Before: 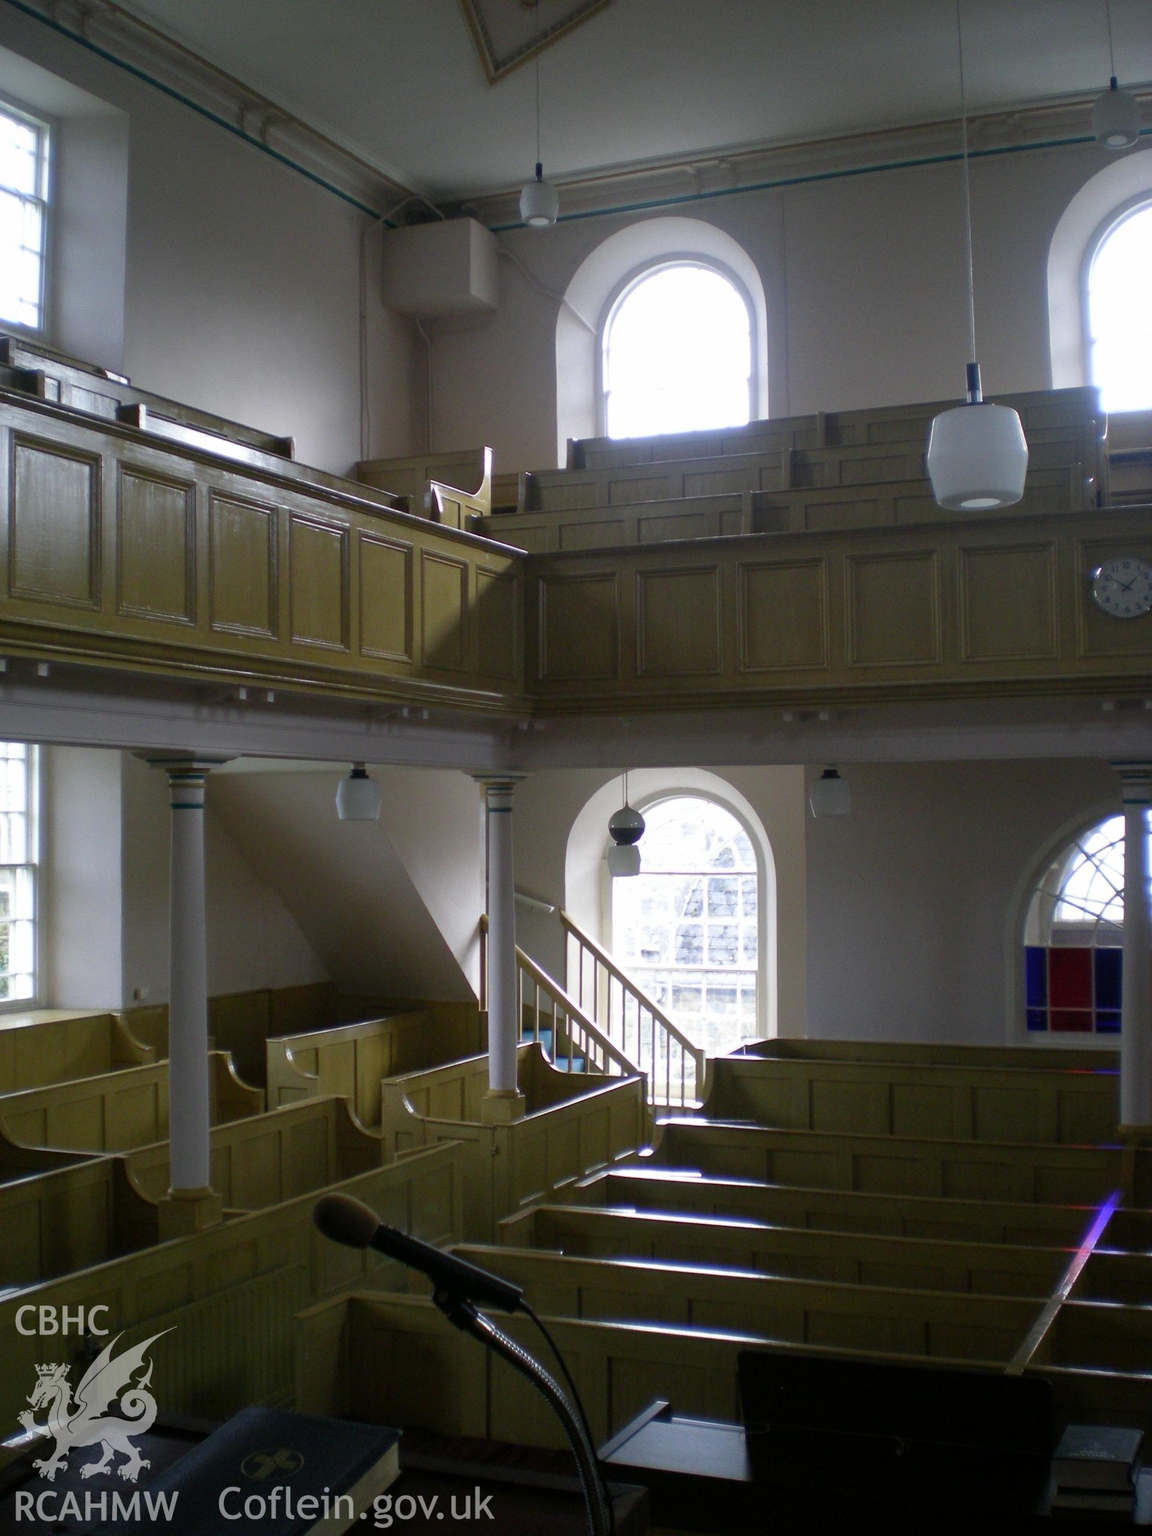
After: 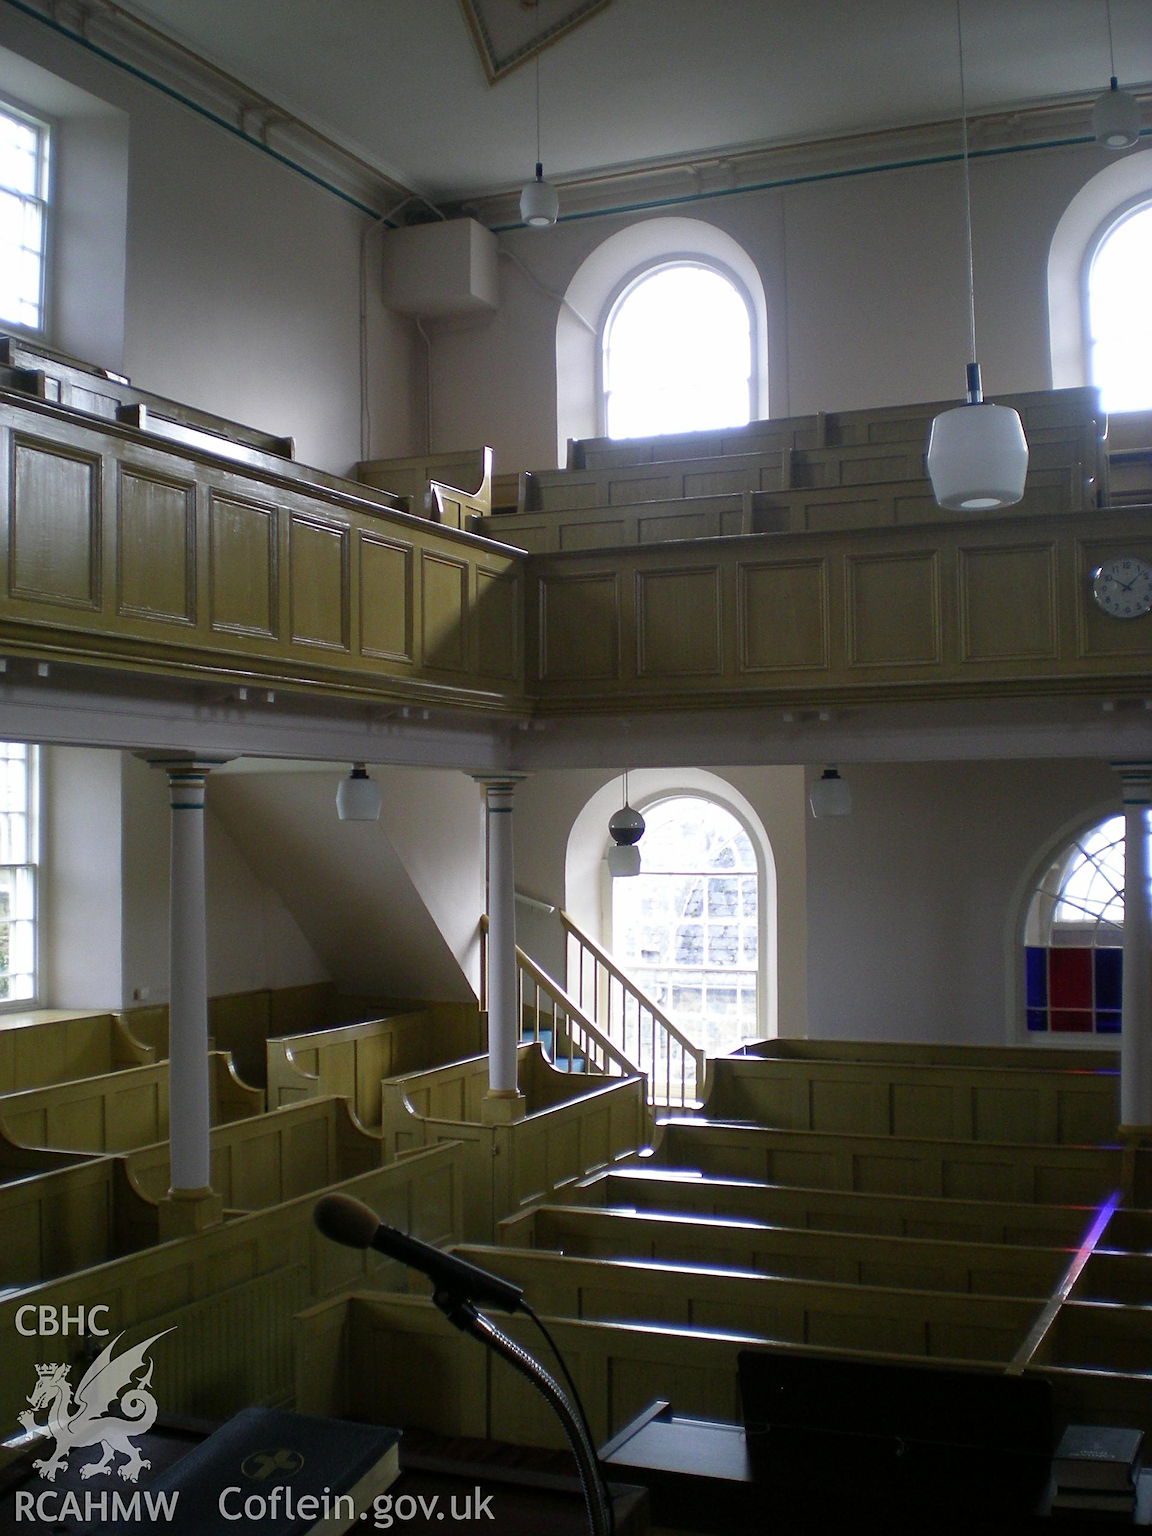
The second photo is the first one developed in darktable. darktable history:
base curve: curves: ch0 [(0, 0) (0.472, 0.508) (1, 1)]
sharpen: on, module defaults
tone equalizer: on, module defaults
